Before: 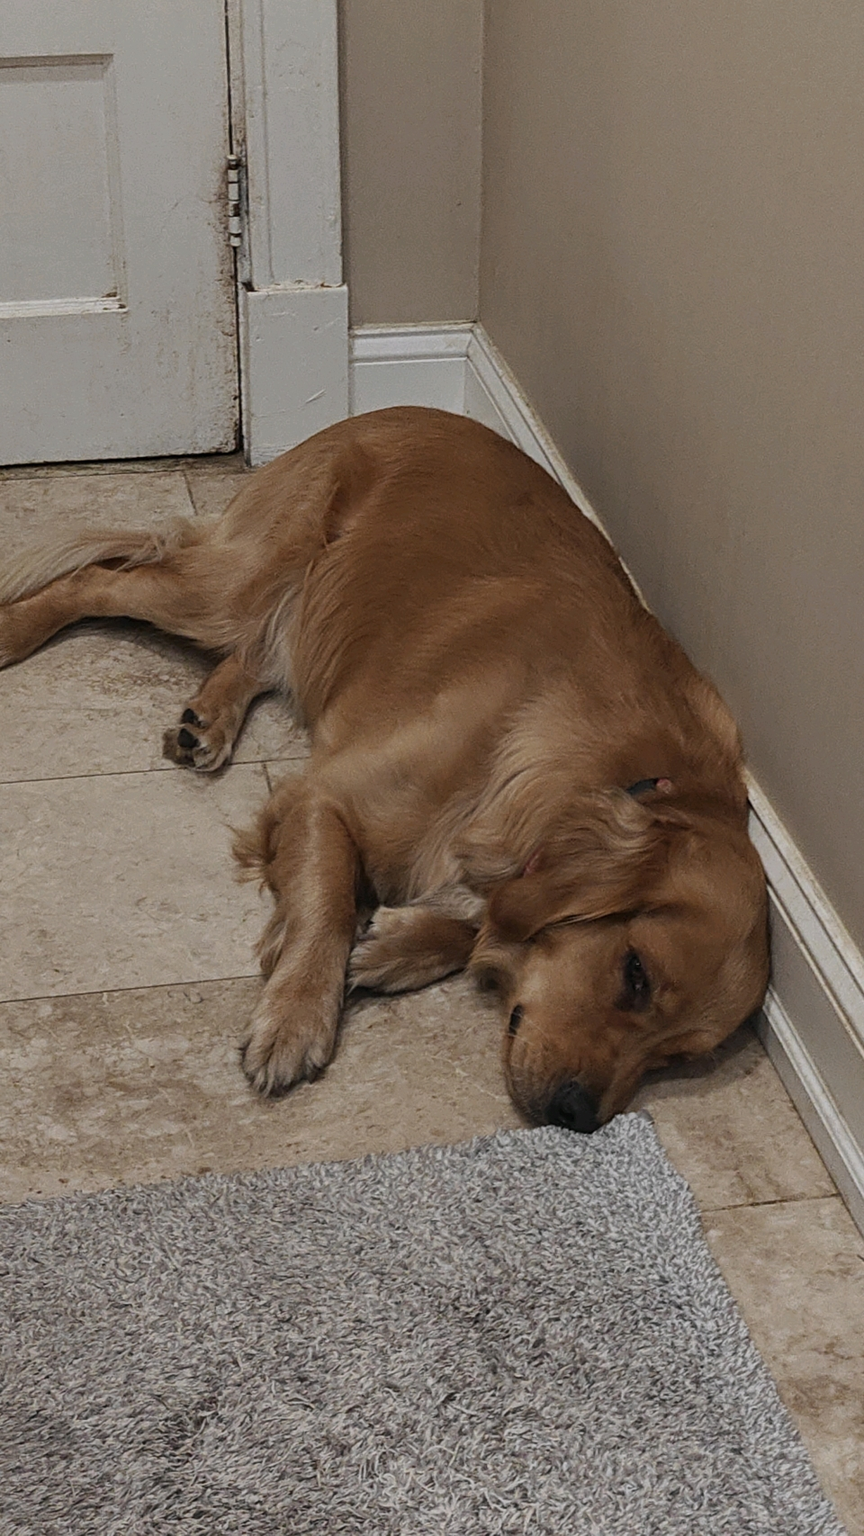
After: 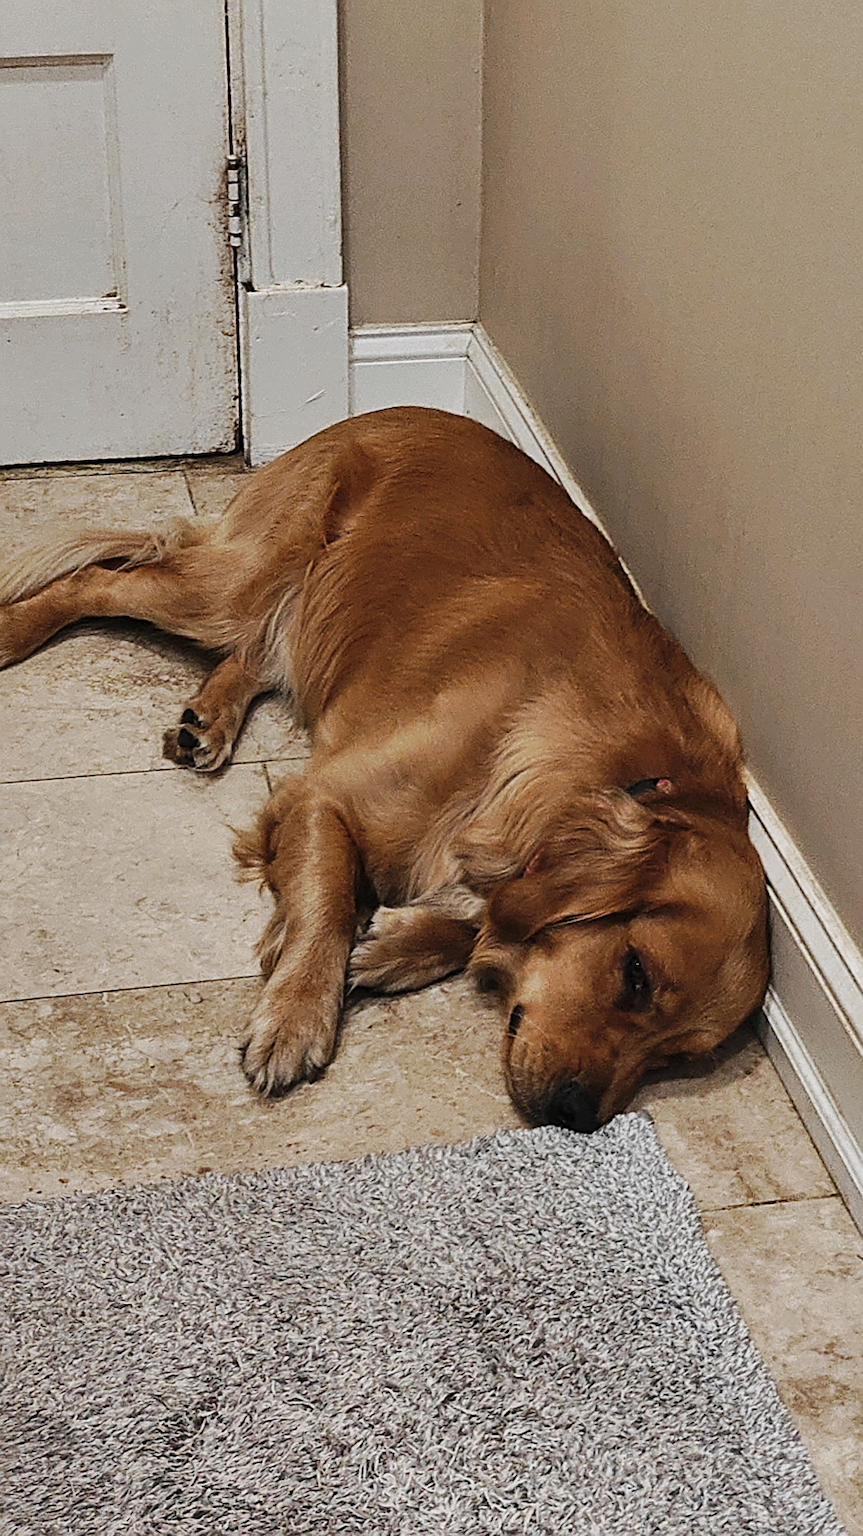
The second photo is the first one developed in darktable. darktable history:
base curve: curves: ch0 [(0, 0) (0.032, 0.025) (0.121, 0.166) (0.206, 0.329) (0.605, 0.79) (1, 1)], preserve colors none
shadows and highlights: shadows 49, highlights -41, soften with gaussian
sharpen: on, module defaults
